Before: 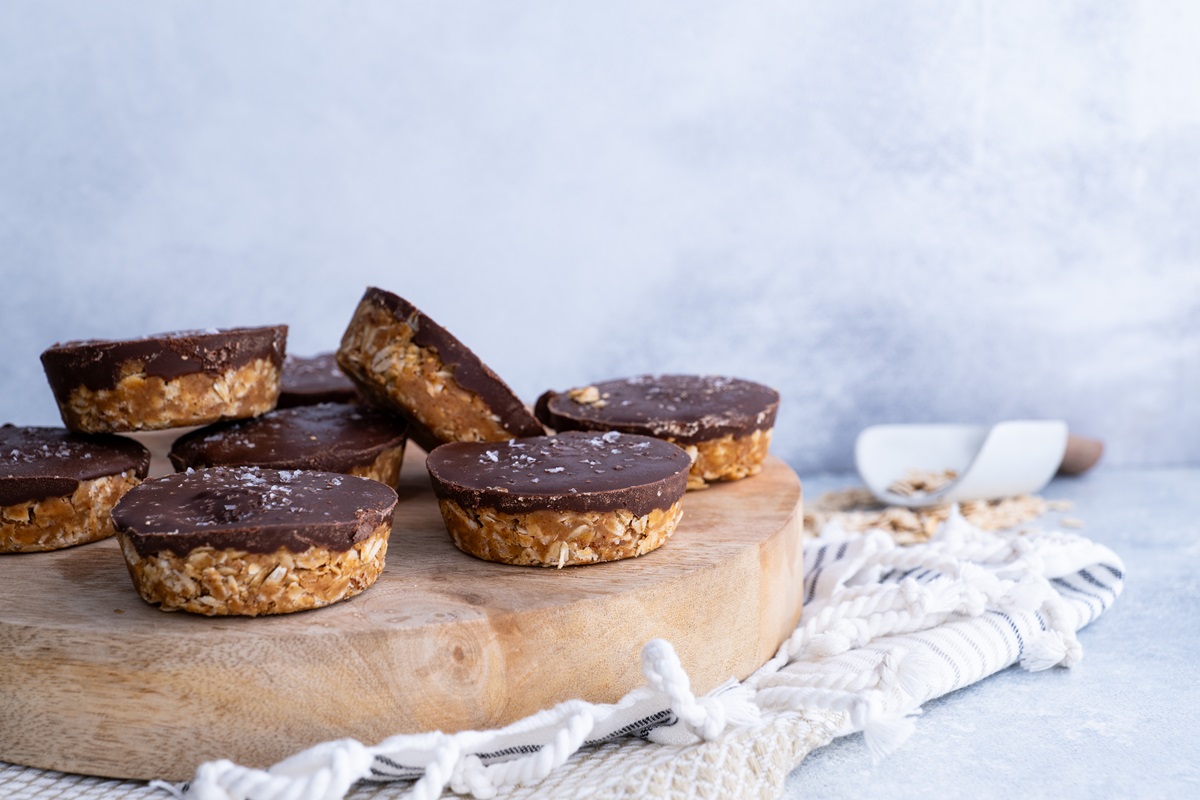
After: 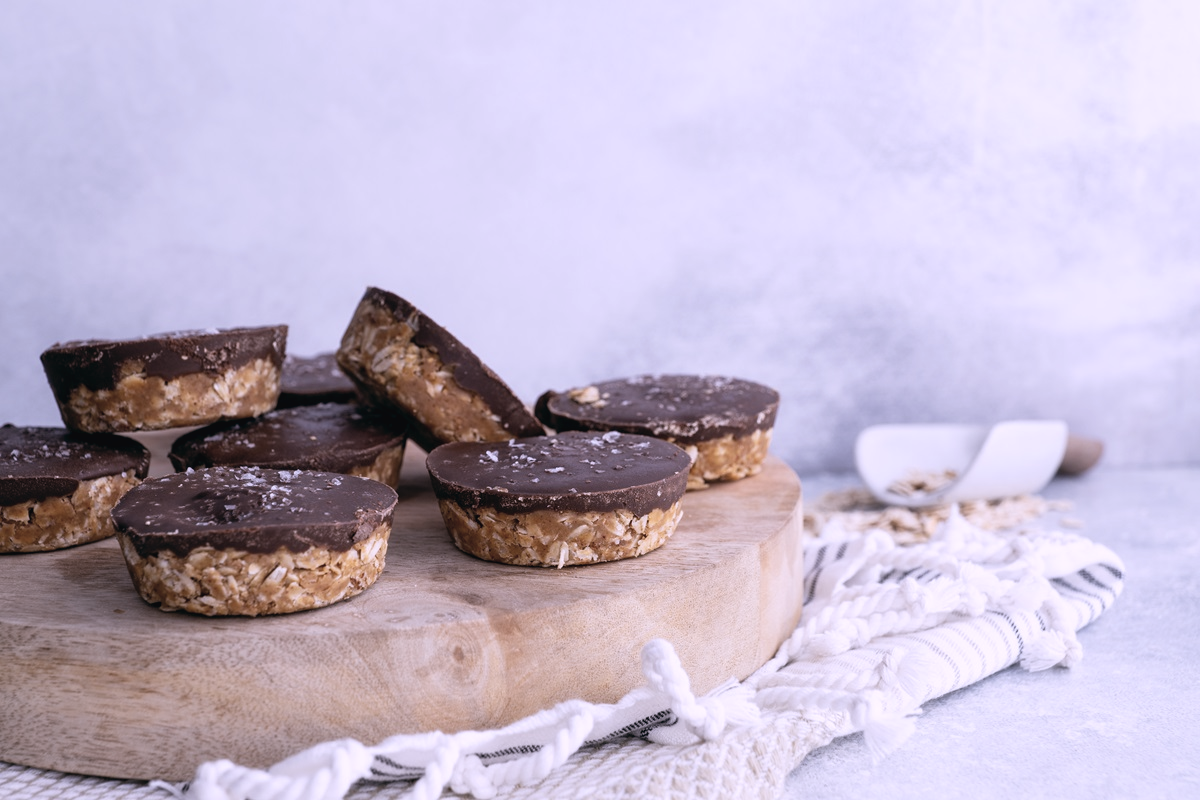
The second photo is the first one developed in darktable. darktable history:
color balance: lift [0.998, 0.998, 1.001, 1.002], gamma [0.995, 1.025, 0.992, 0.975], gain [0.995, 1.02, 0.997, 0.98]
white balance: red 1.042, blue 1.17
contrast brightness saturation: contrast -0.05, saturation -0.41
